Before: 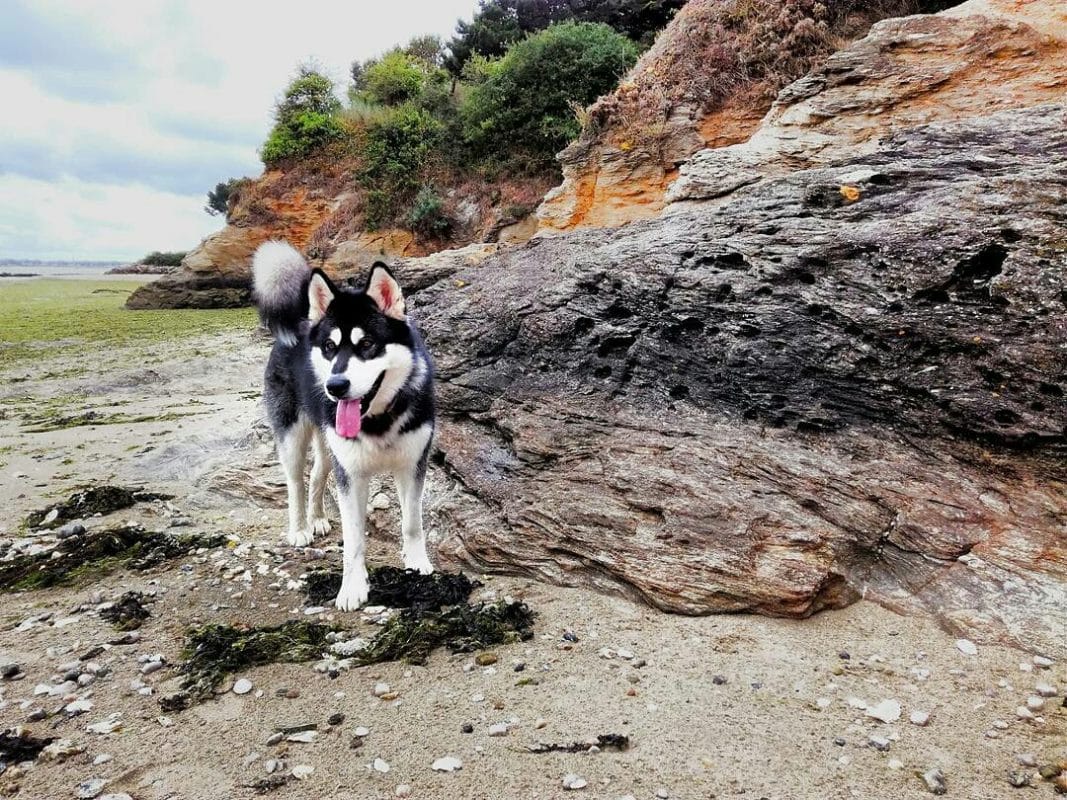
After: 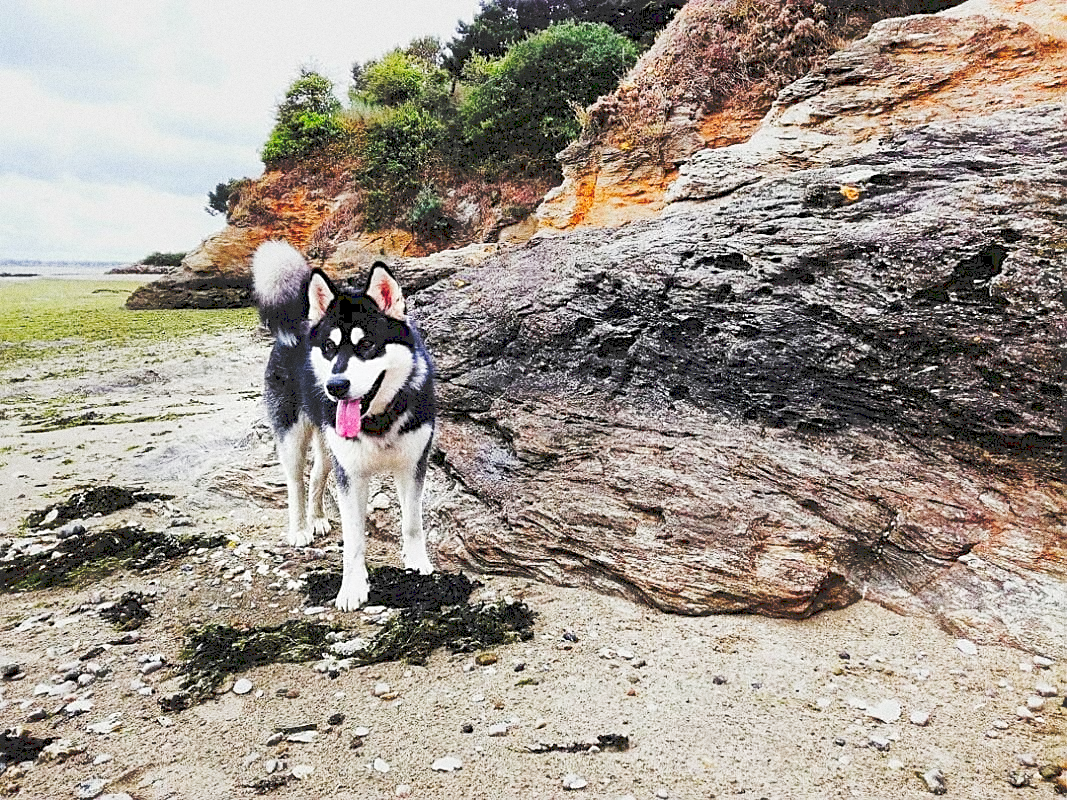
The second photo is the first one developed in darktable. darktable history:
tone curve: curves: ch0 [(0, 0) (0.003, 0.172) (0.011, 0.177) (0.025, 0.177) (0.044, 0.177) (0.069, 0.178) (0.1, 0.181) (0.136, 0.19) (0.177, 0.208) (0.224, 0.226) (0.277, 0.274) (0.335, 0.338) (0.399, 0.43) (0.468, 0.535) (0.543, 0.635) (0.623, 0.726) (0.709, 0.815) (0.801, 0.882) (0.898, 0.936) (1, 1)], preserve colors none
grain: coarseness 0.09 ISO, strength 40%
sharpen: on, module defaults
